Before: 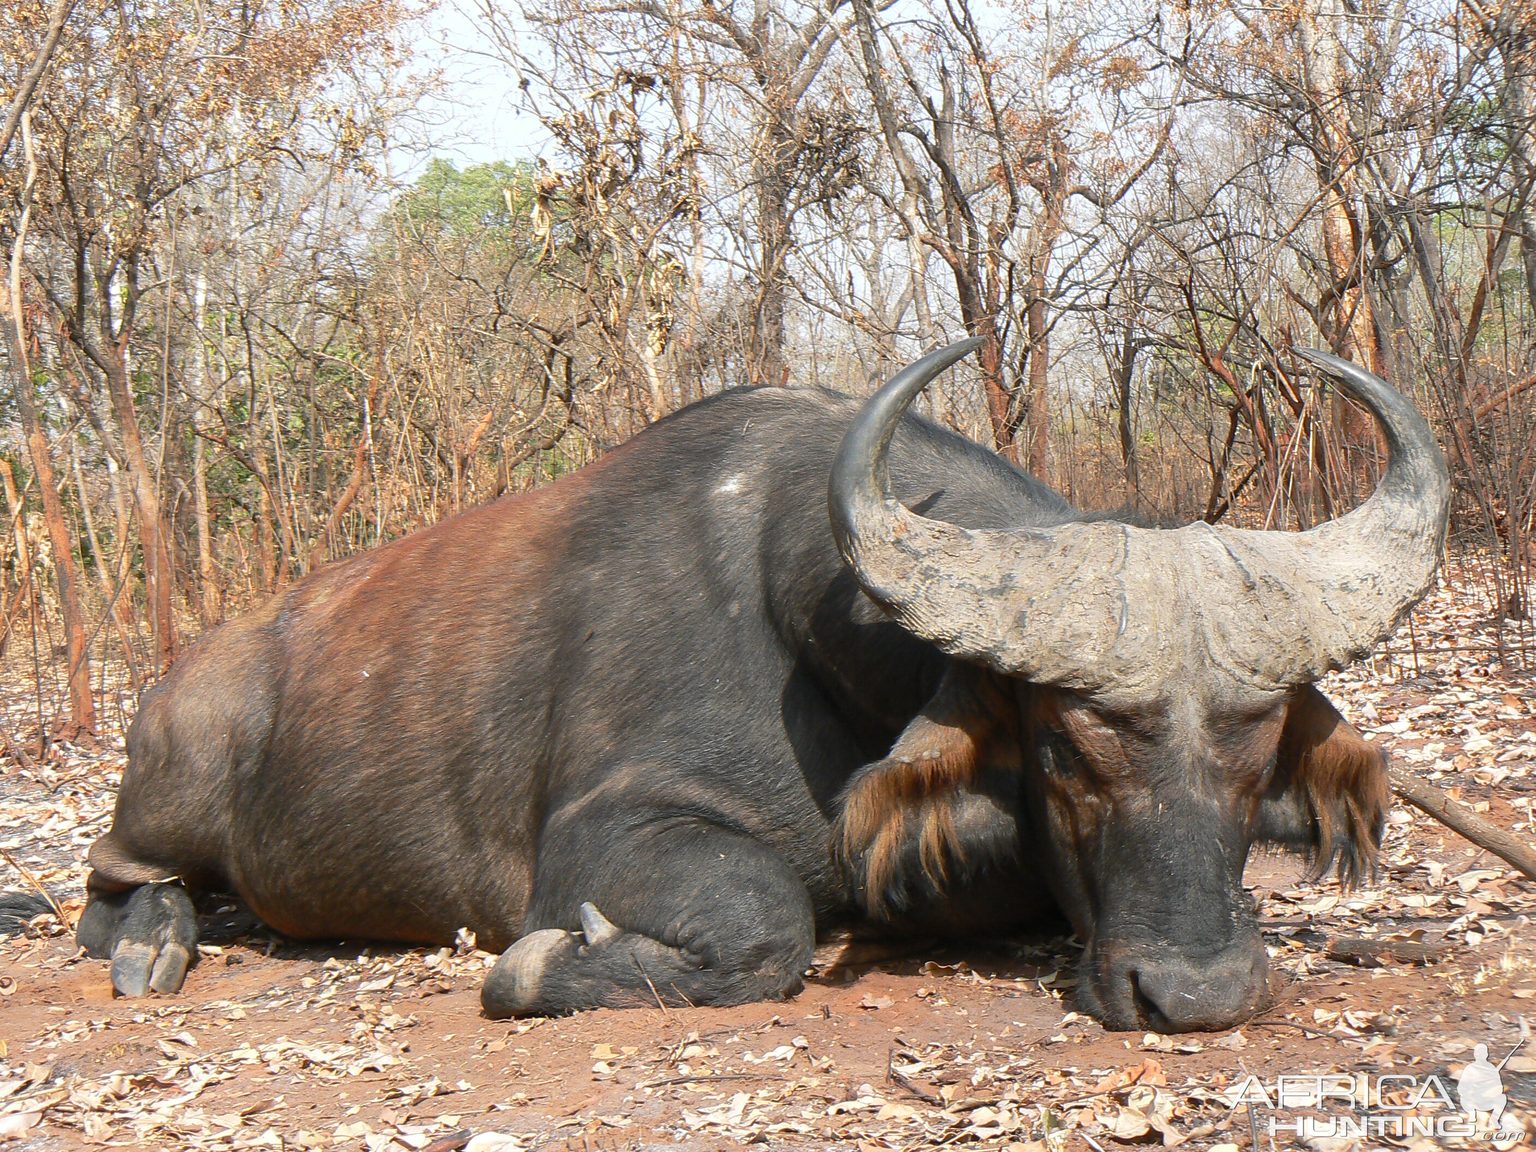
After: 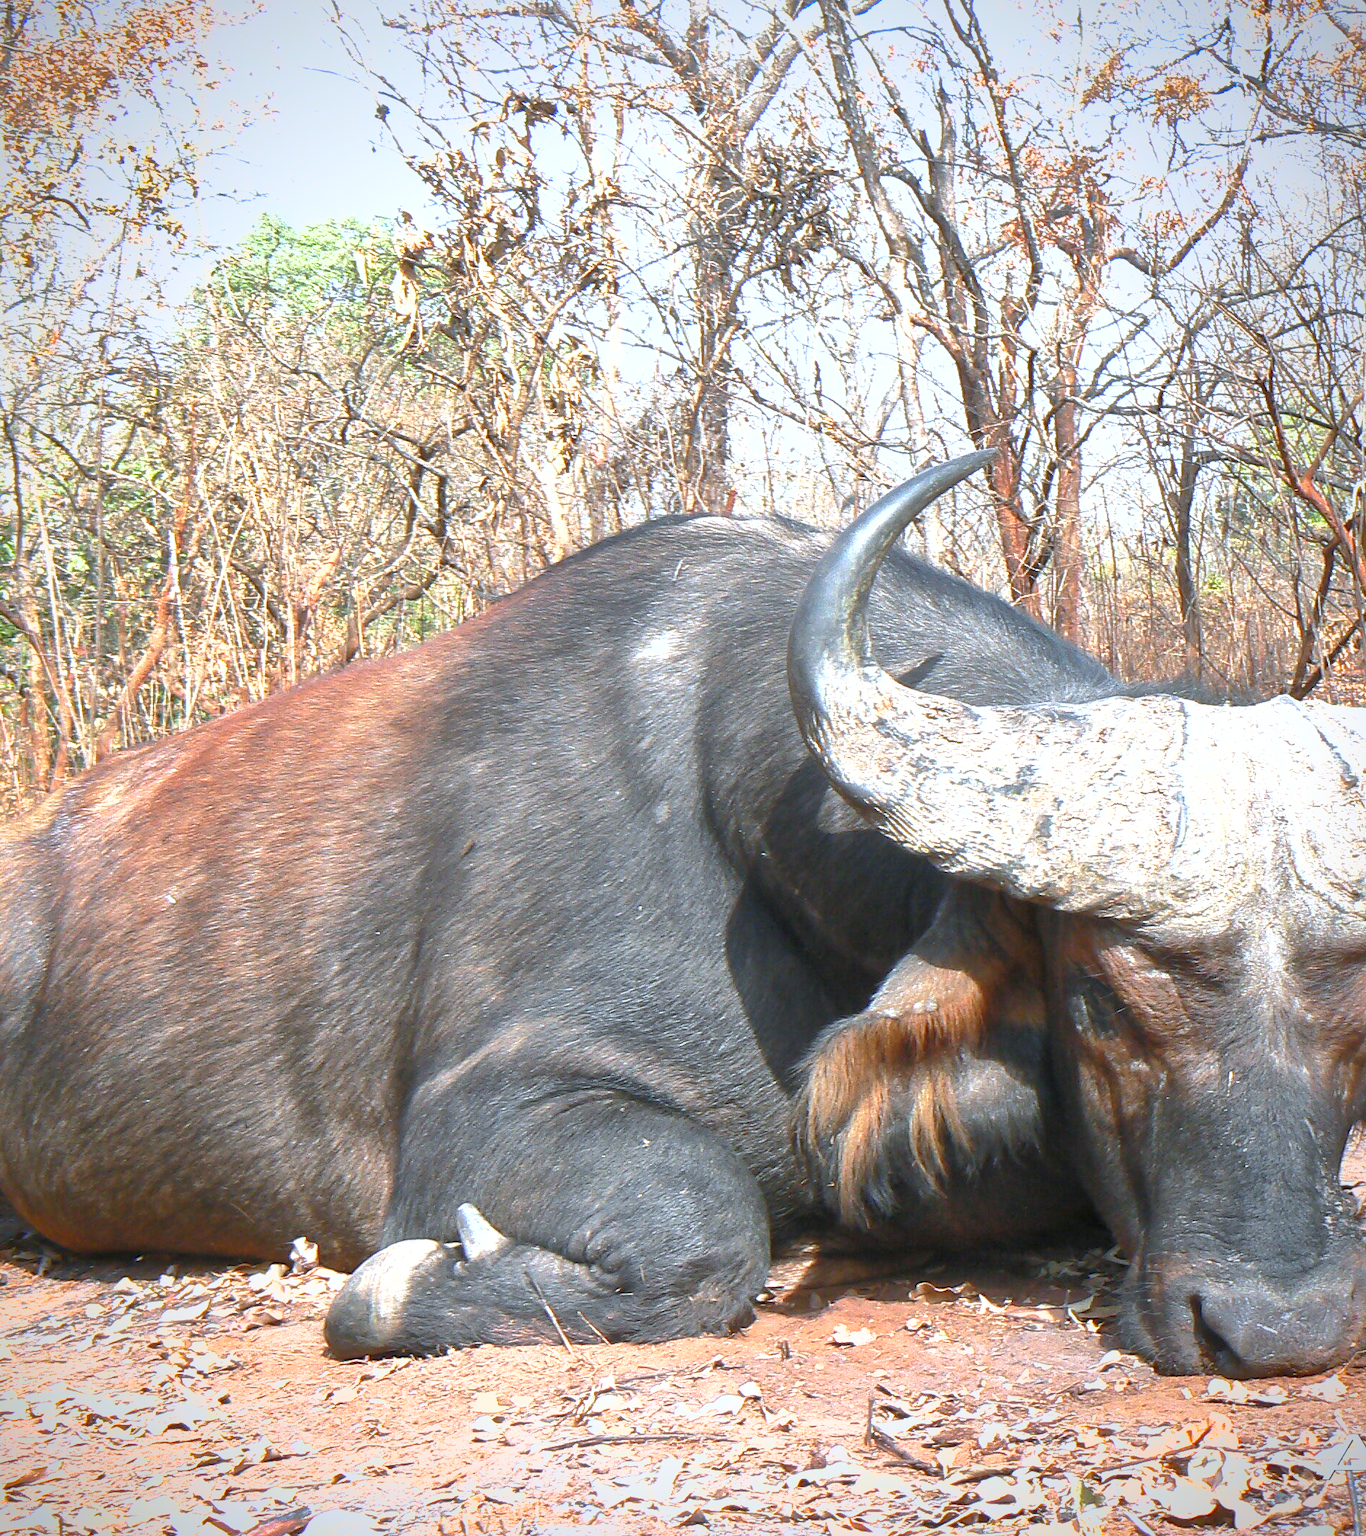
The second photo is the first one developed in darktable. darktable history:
color calibration: x 0.372, y 0.387, temperature 4286.34 K
shadows and highlights: on, module defaults
exposure: exposure 1.06 EV, compensate exposure bias true, compensate highlight preservation false
crop and rotate: left 15.516%, right 17.768%
vignetting: saturation 0.38
